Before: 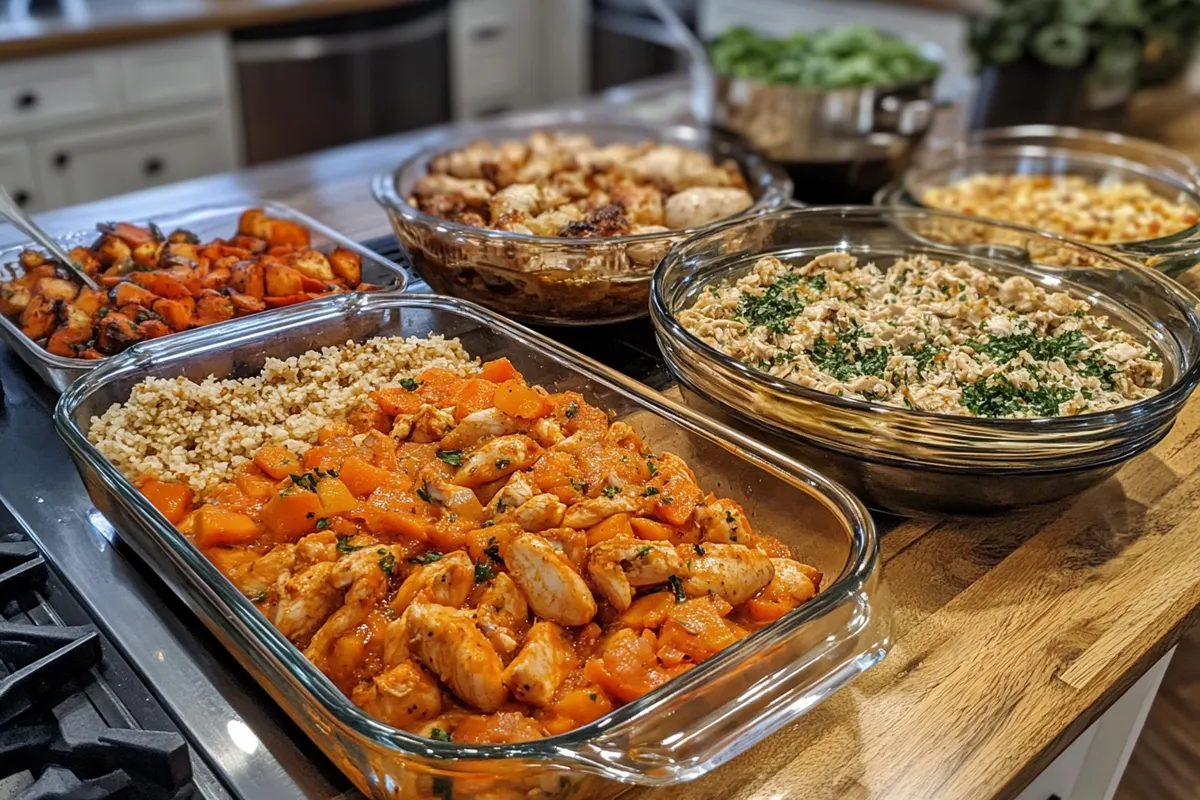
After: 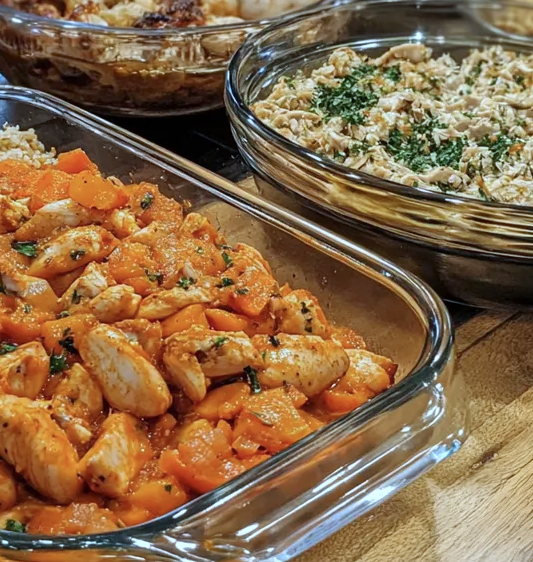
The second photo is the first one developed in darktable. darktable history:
color calibration: illuminant as shot in camera, x 0.383, y 0.38, temperature 3949.15 K, gamut compression 1.66
crop: left 35.432%, top 26.233%, right 20.145%, bottom 3.432%
